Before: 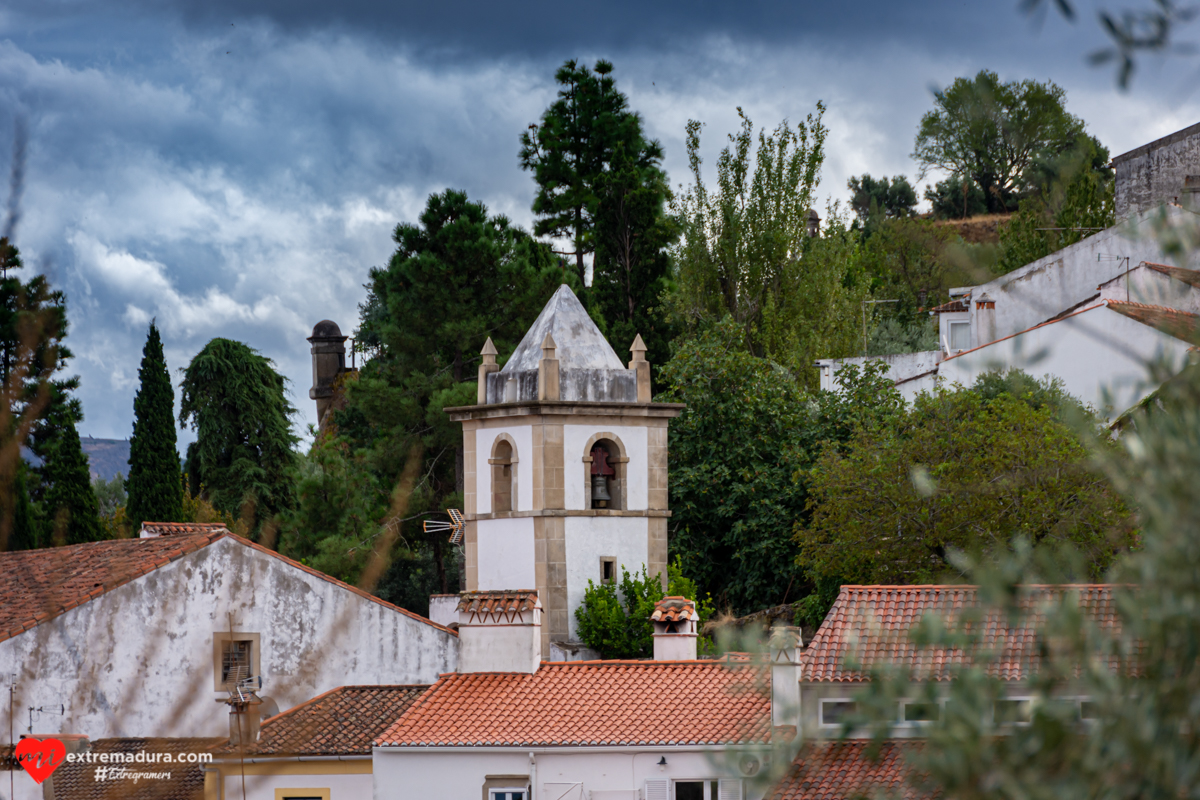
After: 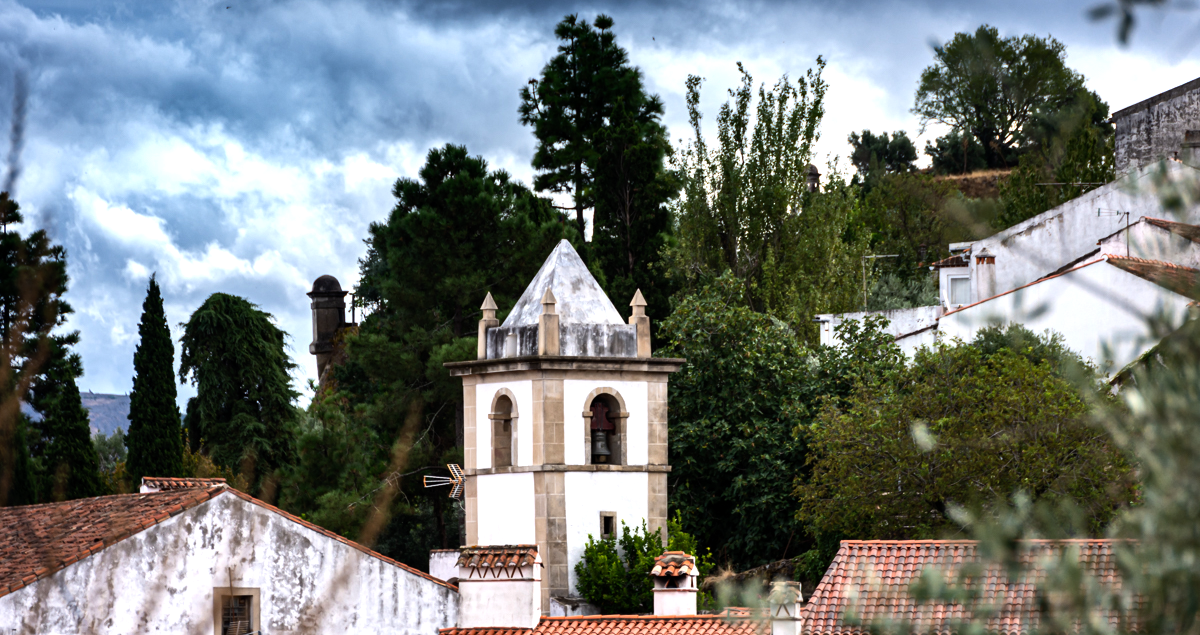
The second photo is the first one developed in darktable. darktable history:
crop and rotate: top 5.667%, bottom 14.937%
shadows and highlights: shadows 60, soften with gaussian
tone equalizer: -8 EV -1.08 EV, -7 EV -1.01 EV, -6 EV -0.867 EV, -5 EV -0.578 EV, -3 EV 0.578 EV, -2 EV 0.867 EV, -1 EV 1.01 EV, +0 EV 1.08 EV, edges refinement/feathering 500, mask exposure compensation -1.57 EV, preserve details no
